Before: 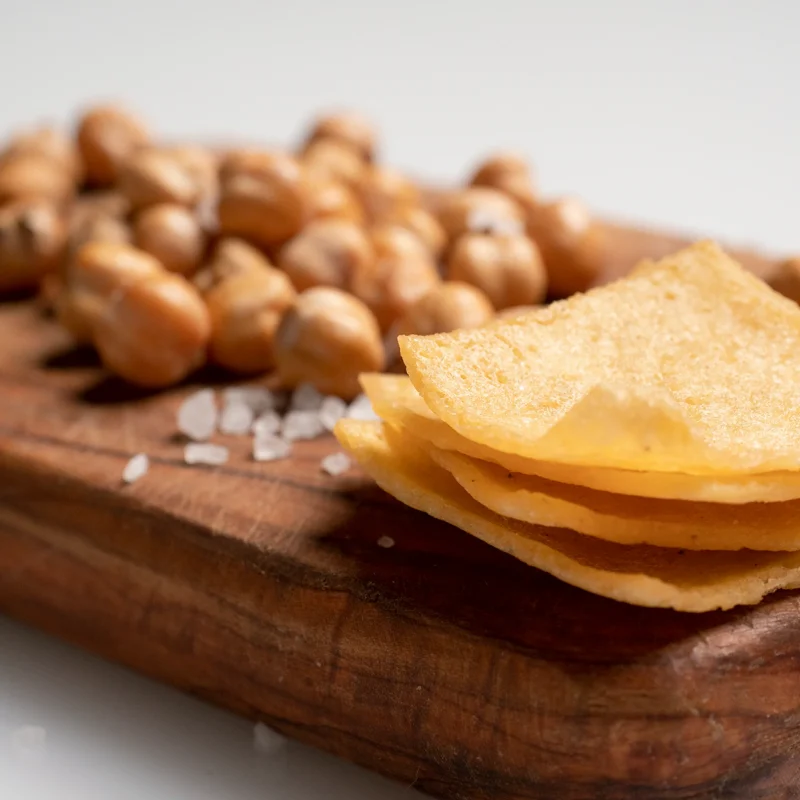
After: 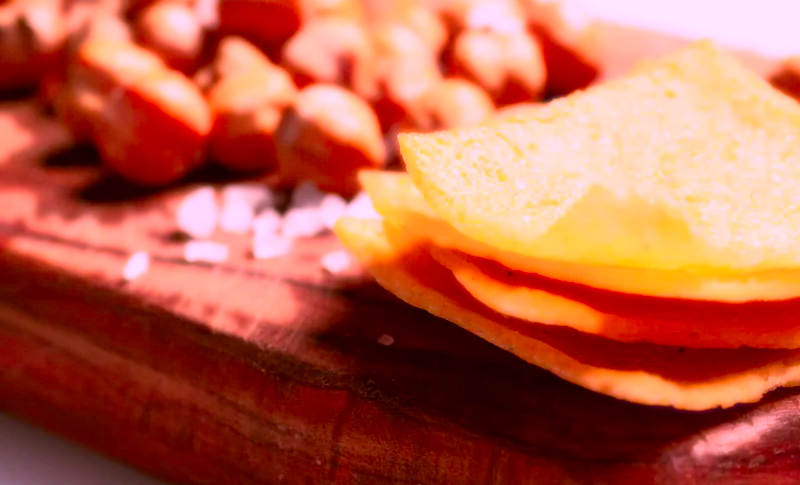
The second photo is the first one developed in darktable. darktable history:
white balance: red 1.004, blue 1.024
bloom: size 0%, threshold 54.82%, strength 8.31%
color correction: highlights a* 19.5, highlights b* -11.53, saturation 1.69
crop and rotate: top 25.357%, bottom 13.942%
